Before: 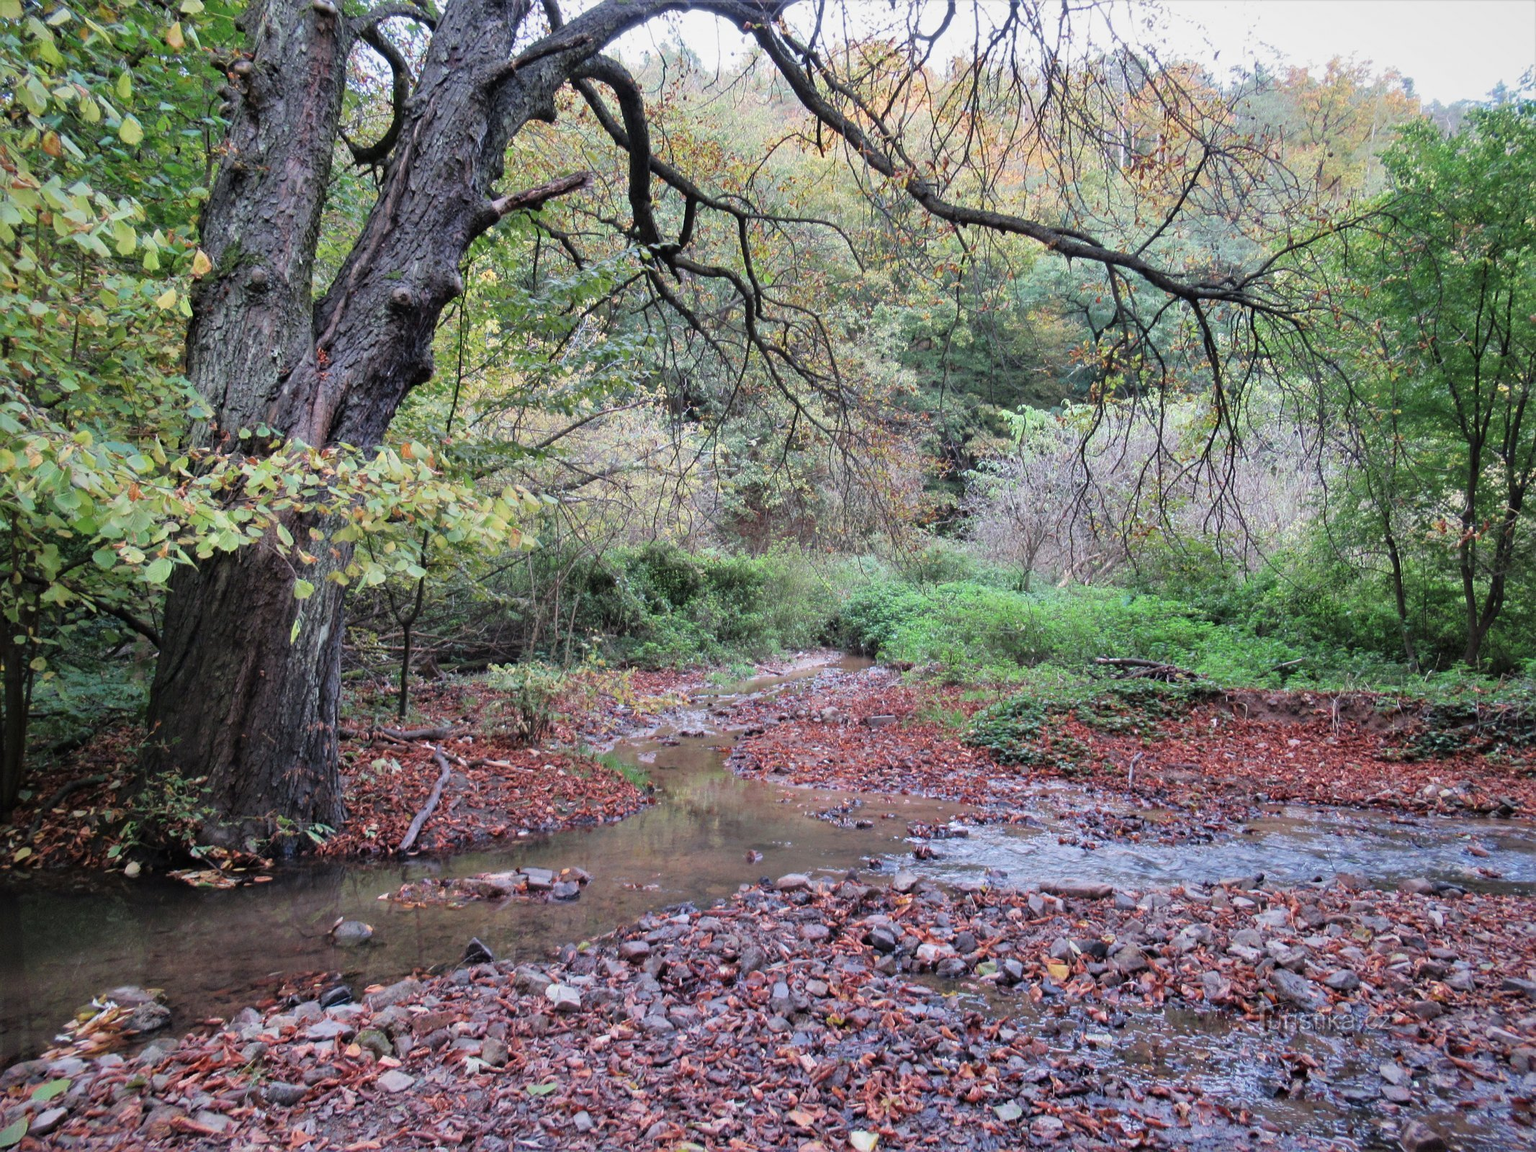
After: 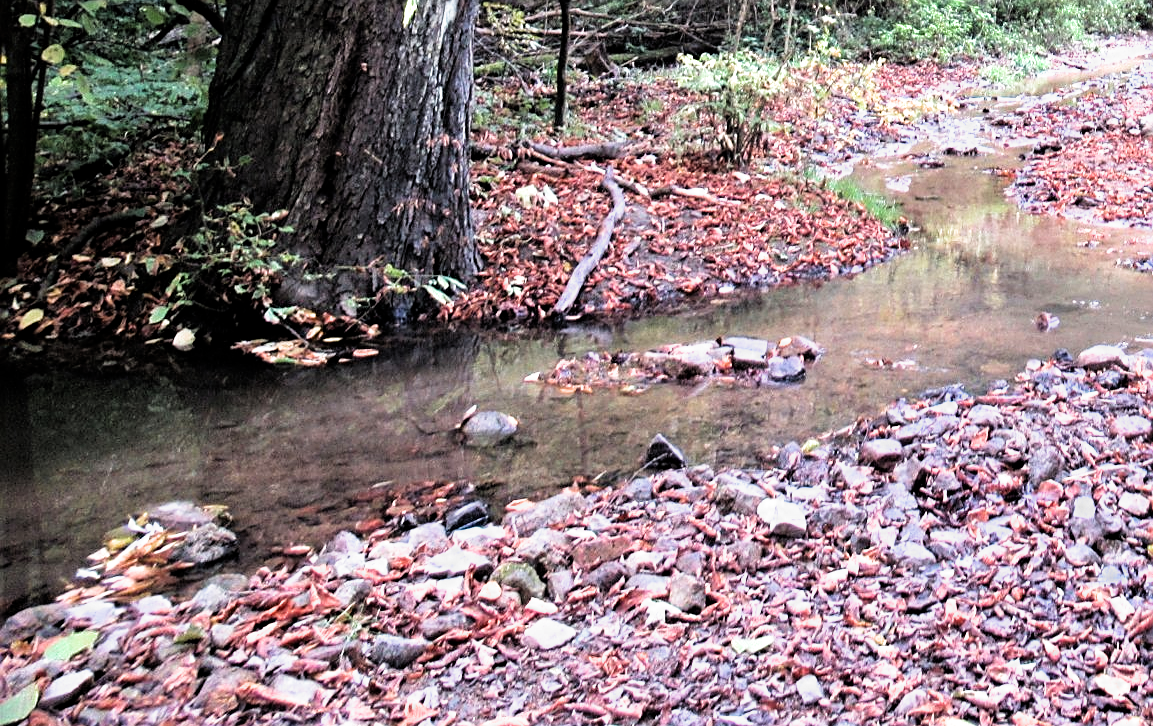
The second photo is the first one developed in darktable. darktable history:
crop and rotate: top 54.364%, right 45.923%, bottom 0.218%
sharpen: on, module defaults
filmic rgb: middle gray luminance 8.71%, black relative exposure -6.25 EV, white relative exposure 2.71 EV, target black luminance 0%, hardness 4.73, latitude 74.21%, contrast 1.34, shadows ↔ highlights balance 9.53%, add noise in highlights 0.002, color science v3 (2019), use custom middle-gray values true, contrast in highlights soft
